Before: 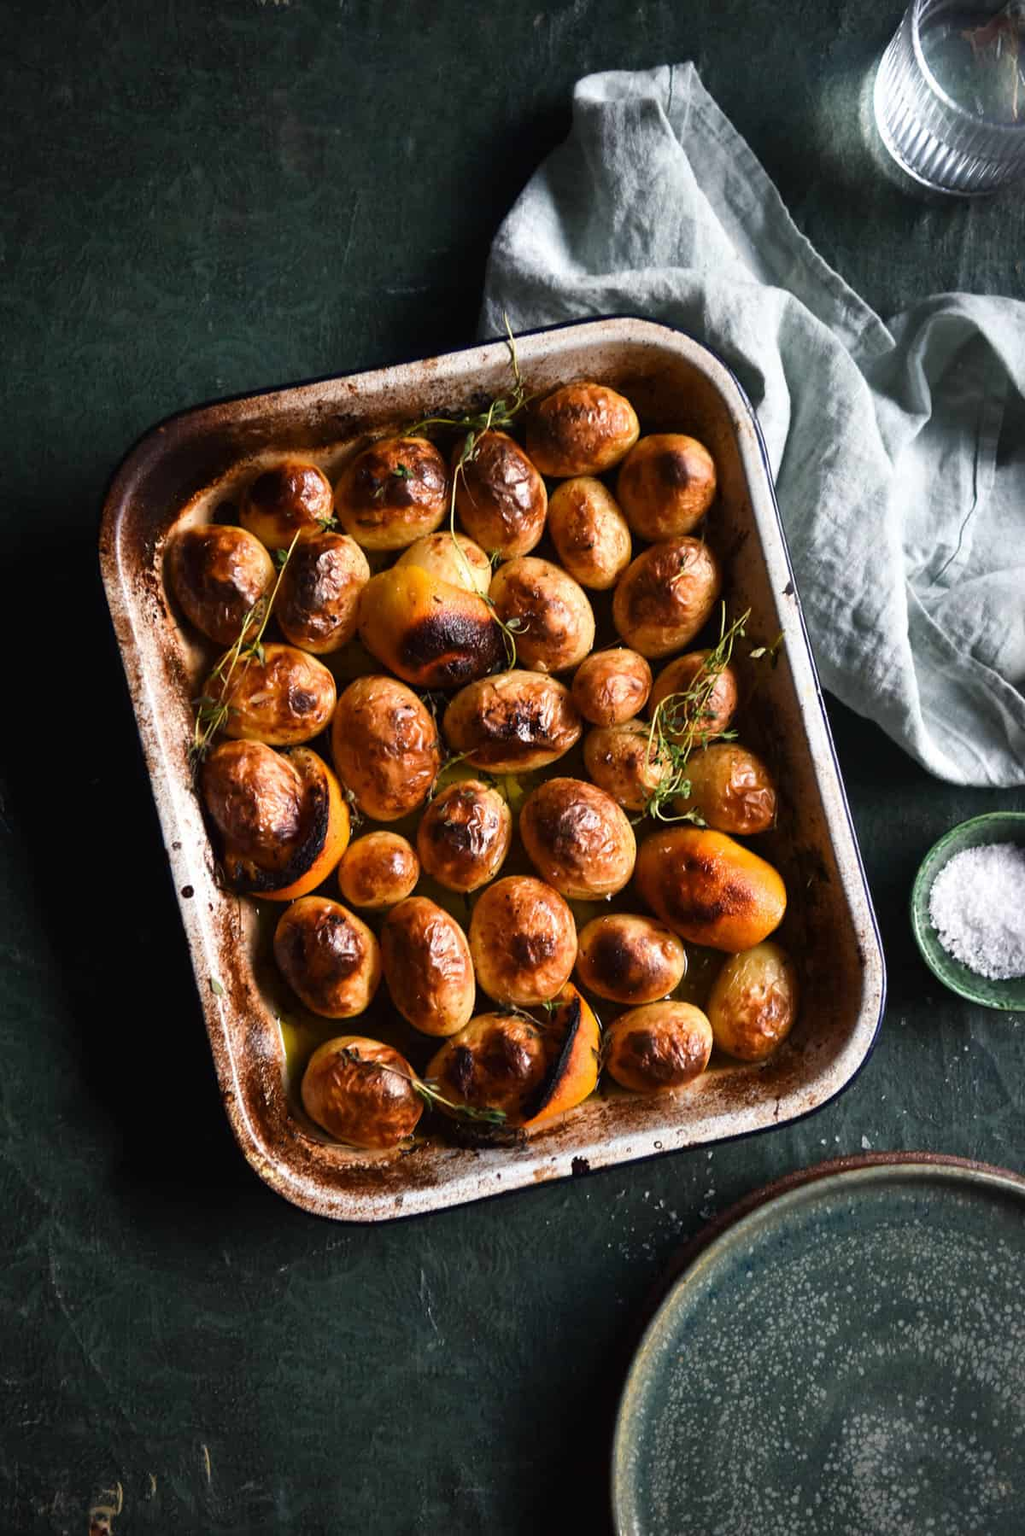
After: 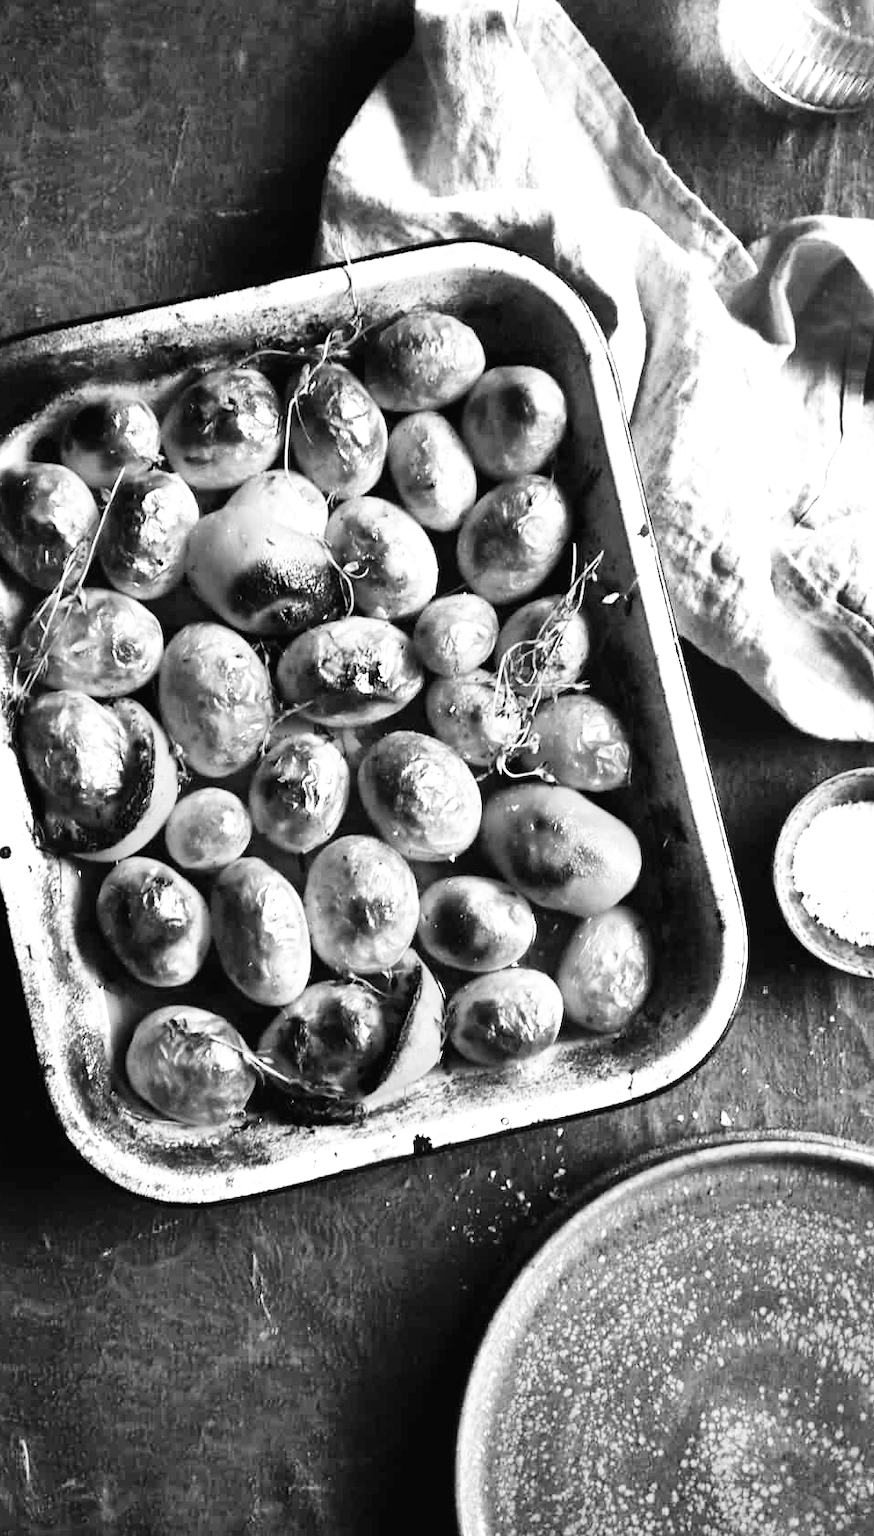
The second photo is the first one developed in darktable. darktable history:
color zones: curves: ch0 [(0, 0.613) (0.01, 0.613) (0.245, 0.448) (0.498, 0.529) (0.642, 0.665) (0.879, 0.777) (0.99, 0.613)]; ch1 [(0, 0) (0.143, 0) (0.286, 0) (0.429, 0) (0.571, 0) (0.714, 0) (0.857, 0)]
crop and rotate: left 17.898%, top 5.865%, right 1.688%
exposure: black level correction 0, exposure 0.697 EV, compensate highlight preservation false
color correction: highlights a* -0.224, highlights b* -0.115
base curve: curves: ch0 [(0, 0.003) (0.001, 0.002) (0.006, 0.004) (0.02, 0.022) (0.048, 0.086) (0.094, 0.234) (0.162, 0.431) (0.258, 0.629) (0.385, 0.8) (0.548, 0.918) (0.751, 0.988) (1, 1)], preserve colors none
shadows and highlights: shadows 24.21, highlights -76.89, soften with gaussian
color balance rgb: highlights gain › chroma 0.247%, highlights gain › hue 330.64°, perceptual saturation grading › global saturation 0.154%, perceptual saturation grading › highlights -19.847%, perceptual saturation grading › shadows 20.29%, contrast 3.881%
